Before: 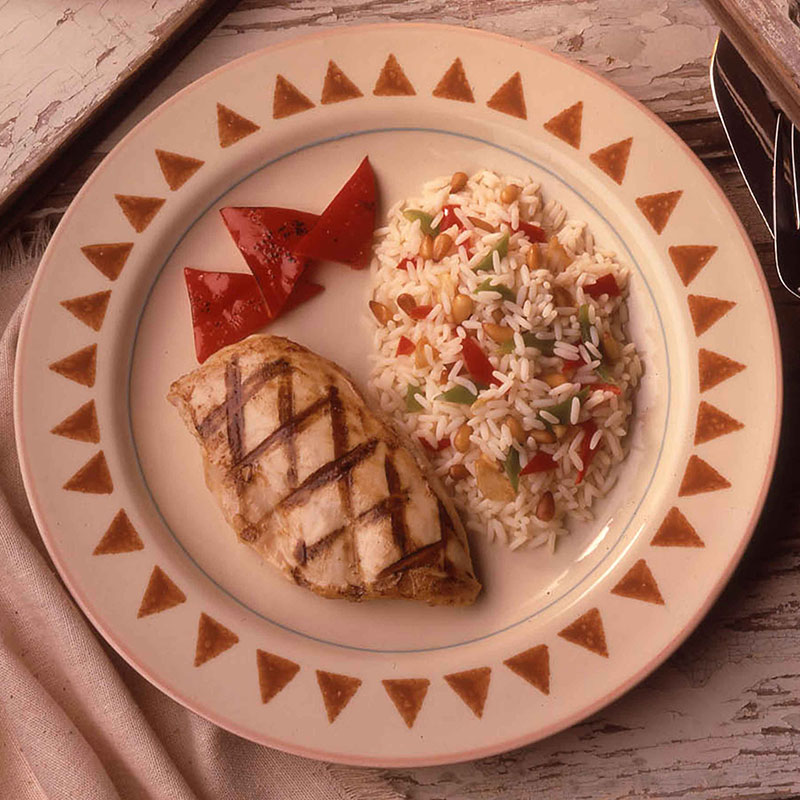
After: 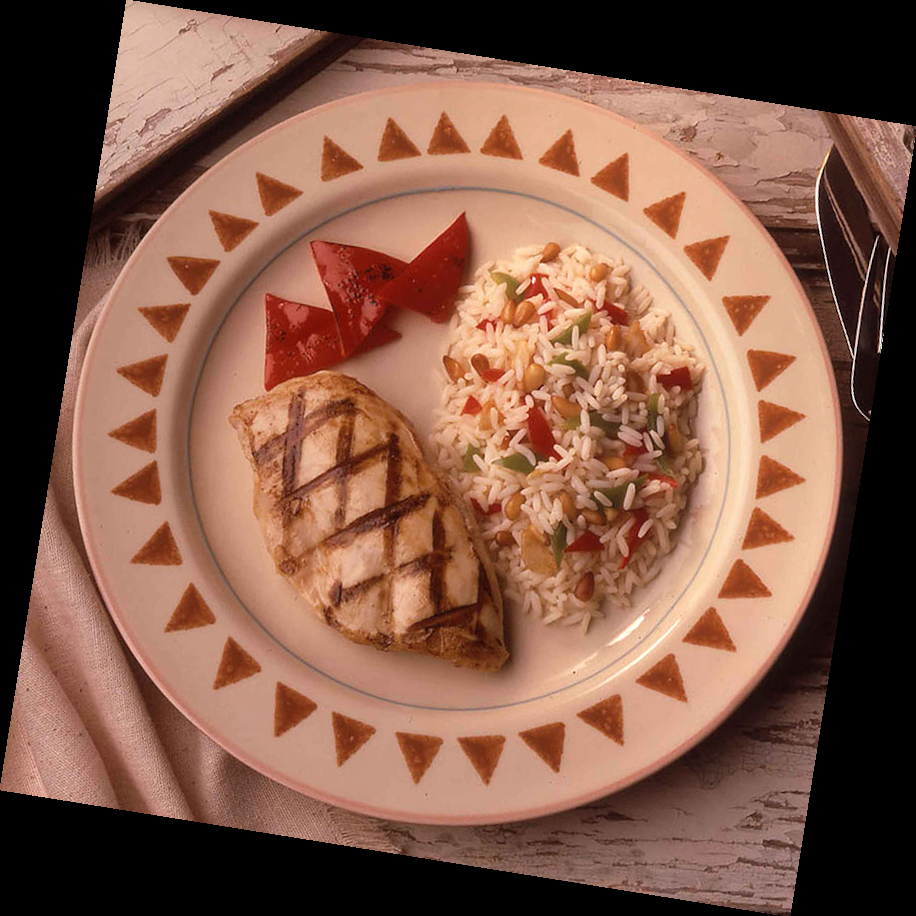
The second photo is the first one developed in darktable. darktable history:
rotate and perspective: rotation 9.12°, automatic cropping off
tone equalizer: on, module defaults
